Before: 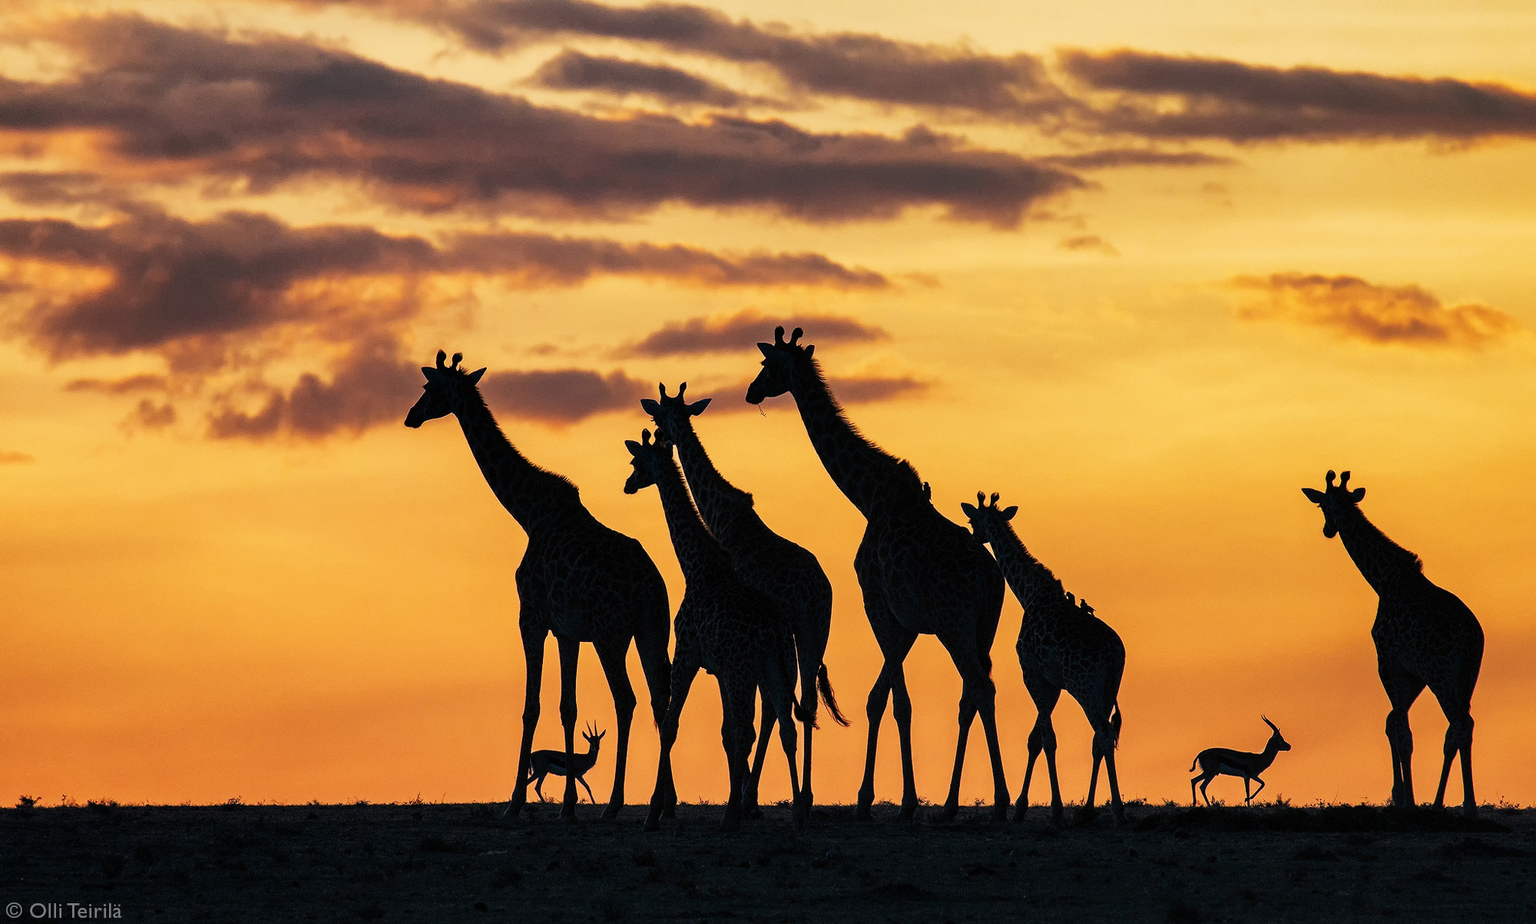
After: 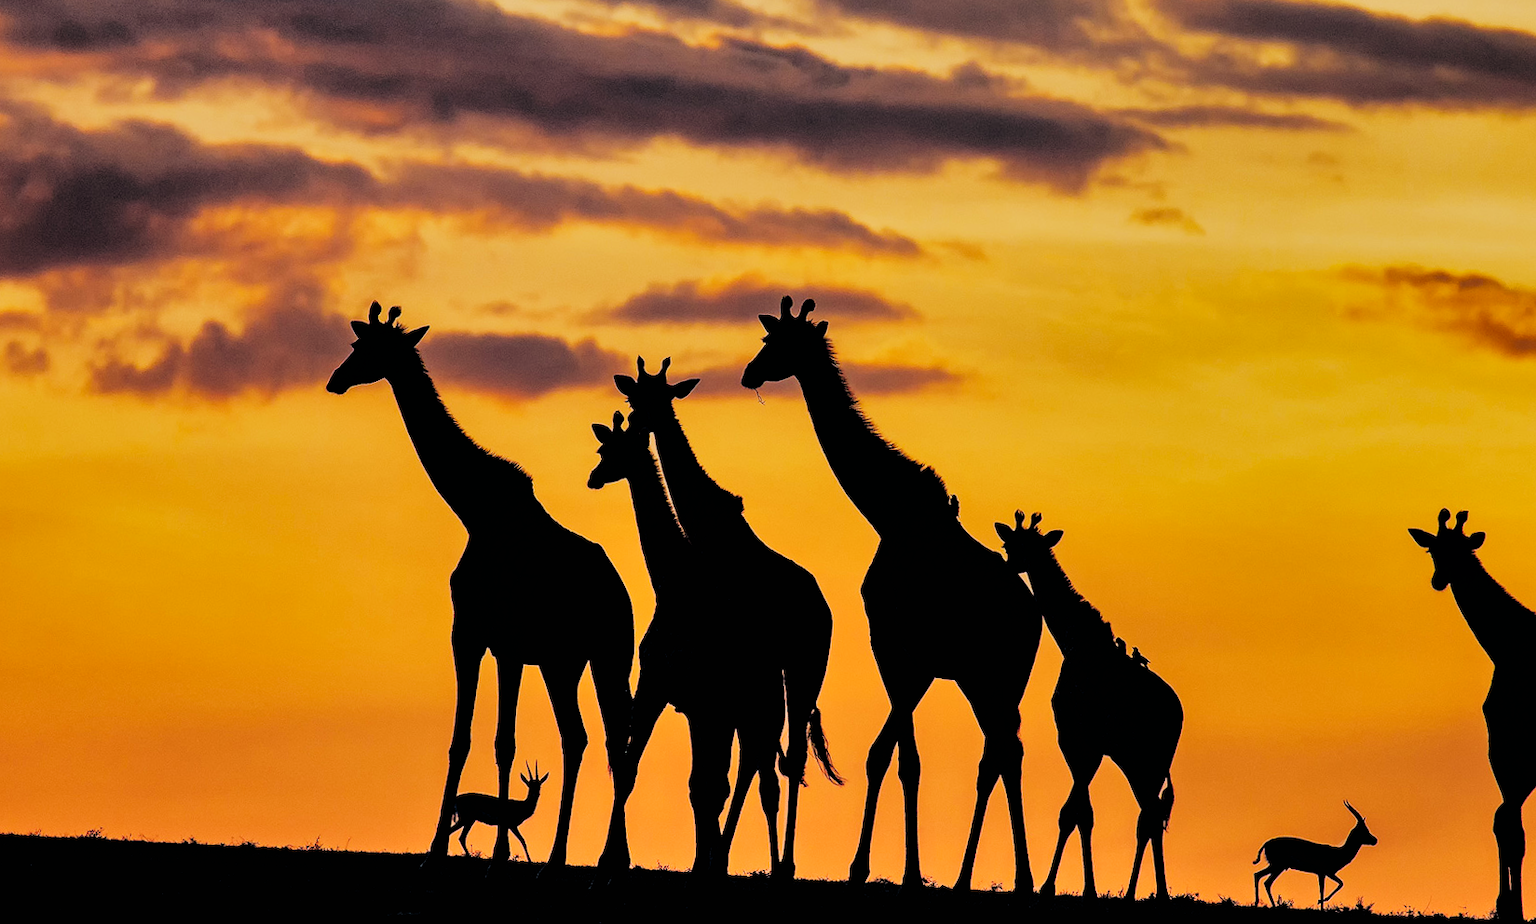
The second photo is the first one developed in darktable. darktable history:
filmic rgb: black relative exposure -3.31 EV, white relative exposure 3.45 EV, hardness 2.36, contrast 1.103
crop and rotate: angle -3.27°, left 5.211%, top 5.211%, right 4.607%, bottom 4.607%
shadows and highlights: low approximation 0.01, soften with gaussian
color balance rgb: shadows lift › hue 87.51°, highlights gain › chroma 0.68%, highlights gain › hue 55.1°, global offset › chroma 0.13%, global offset › hue 253.66°, linear chroma grading › global chroma 0.5%, perceptual saturation grading › global saturation 16.38%
